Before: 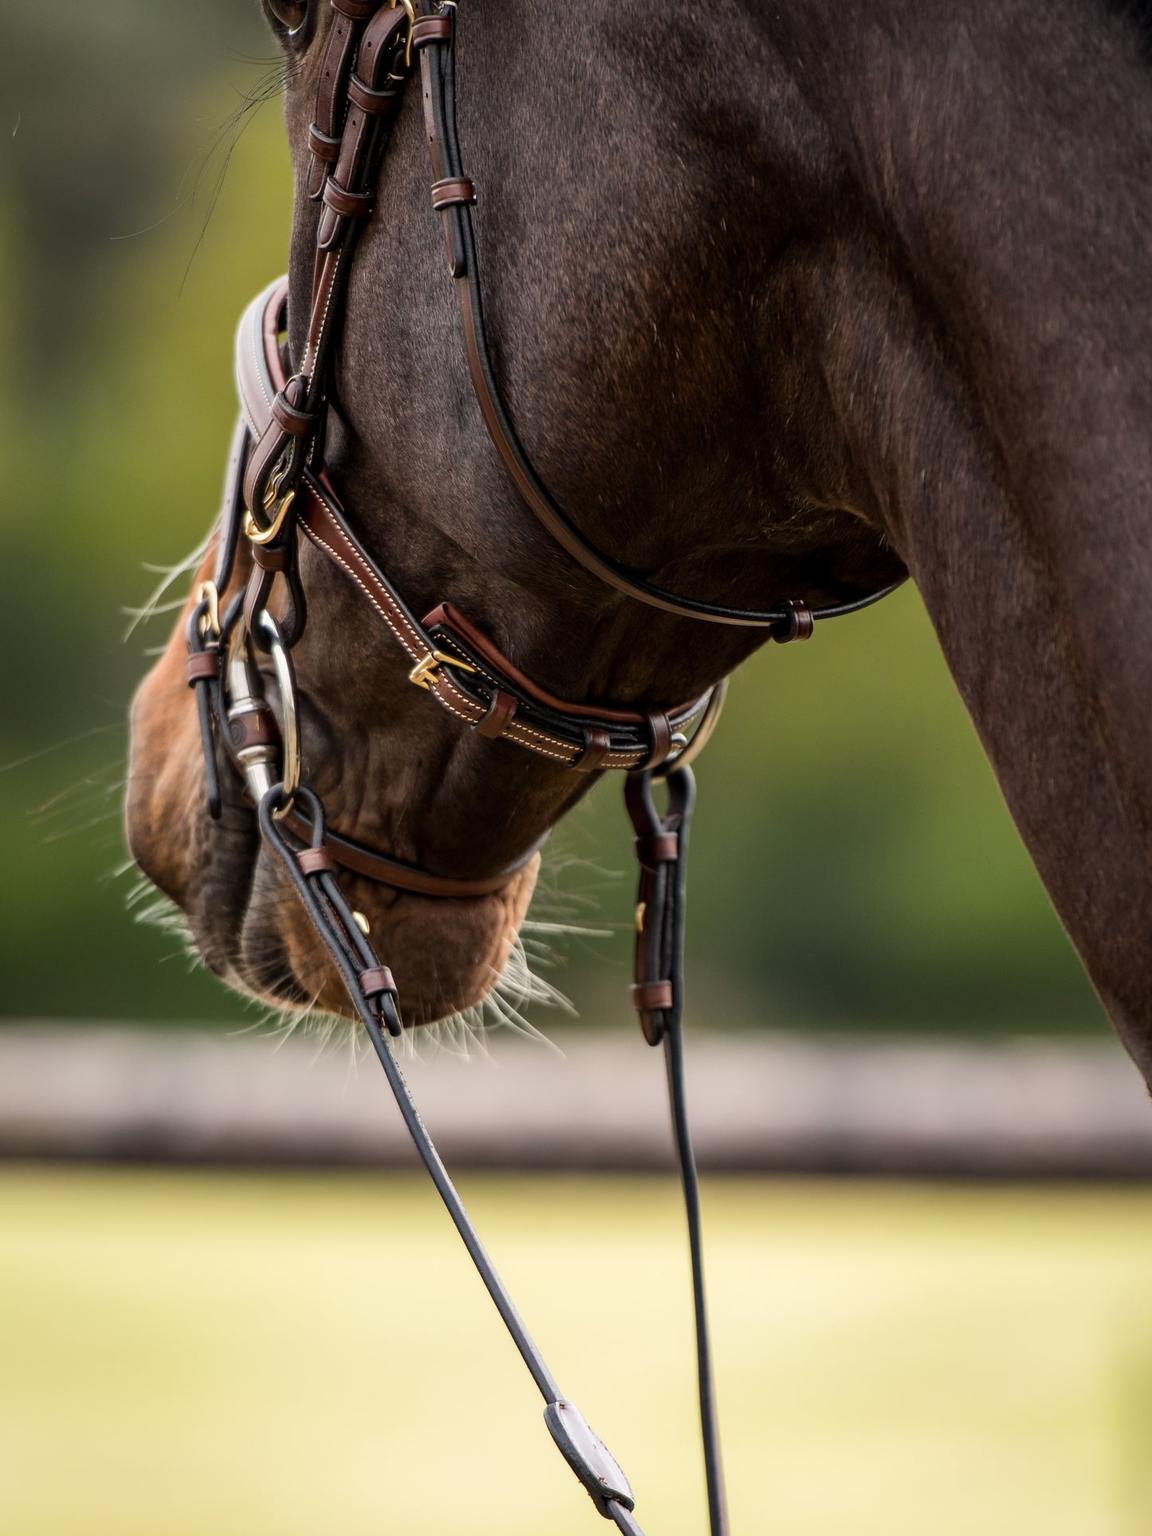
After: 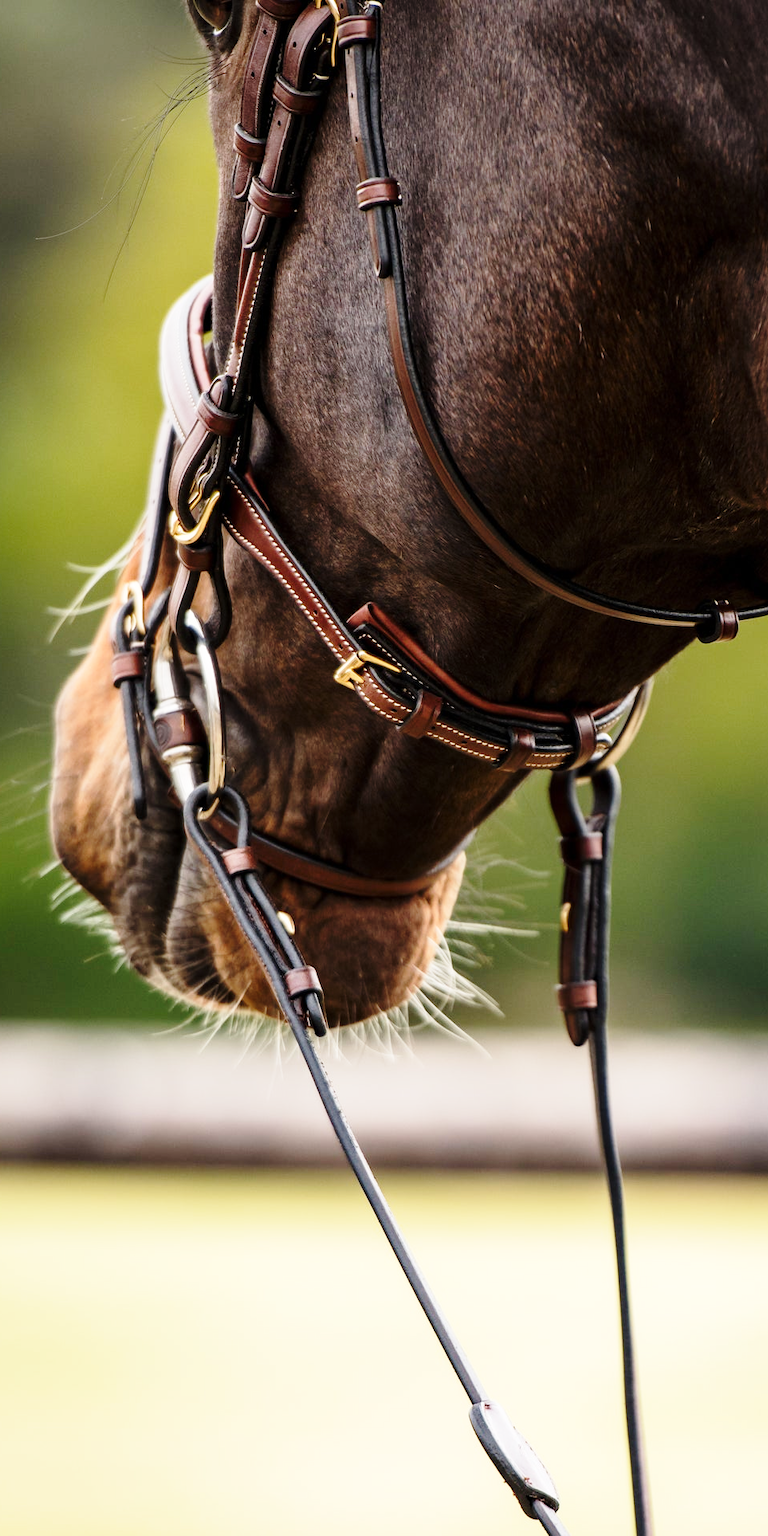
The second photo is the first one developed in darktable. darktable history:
crop and rotate: left 6.525%, right 26.698%
base curve: curves: ch0 [(0, 0) (0.028, 0.03) (0.121, 0.232) (0.46, 0.748) (0.859, 0.968) (1, 1)], preserve colors none
